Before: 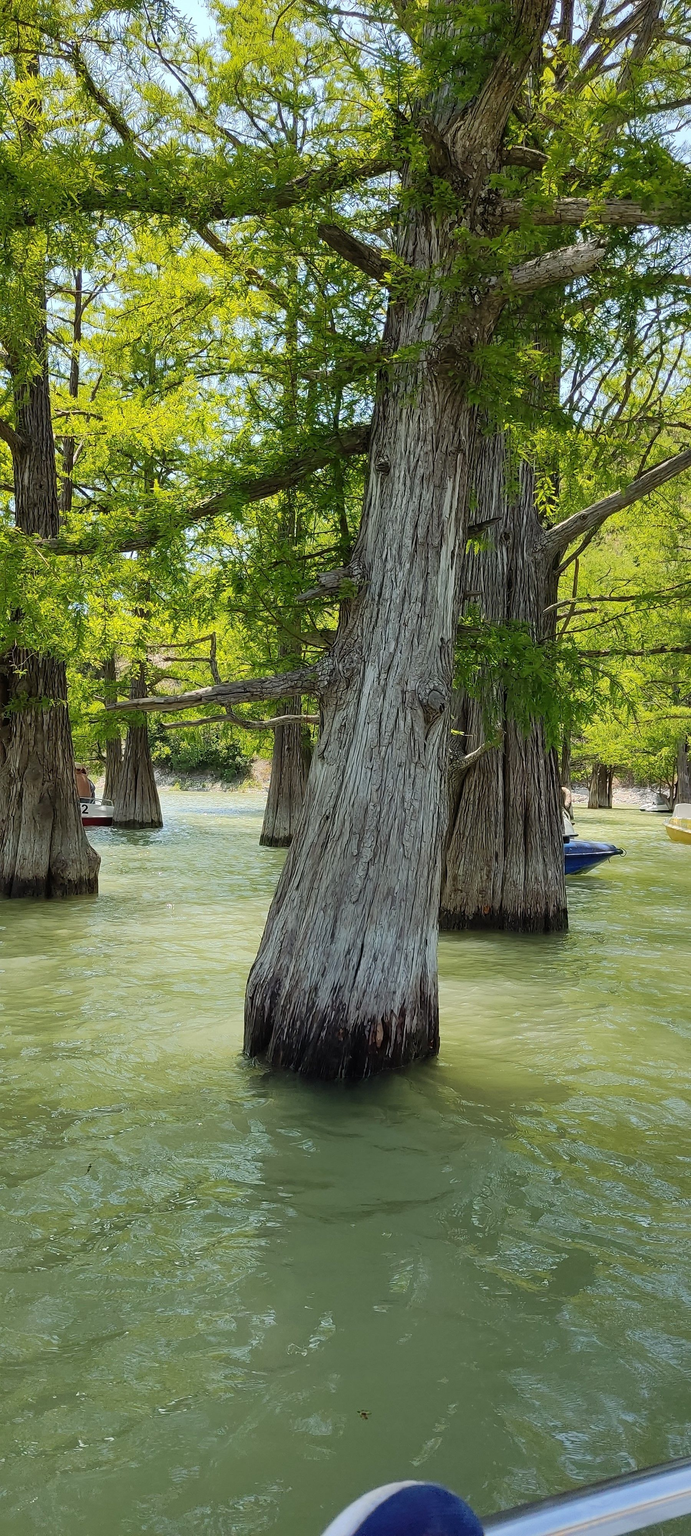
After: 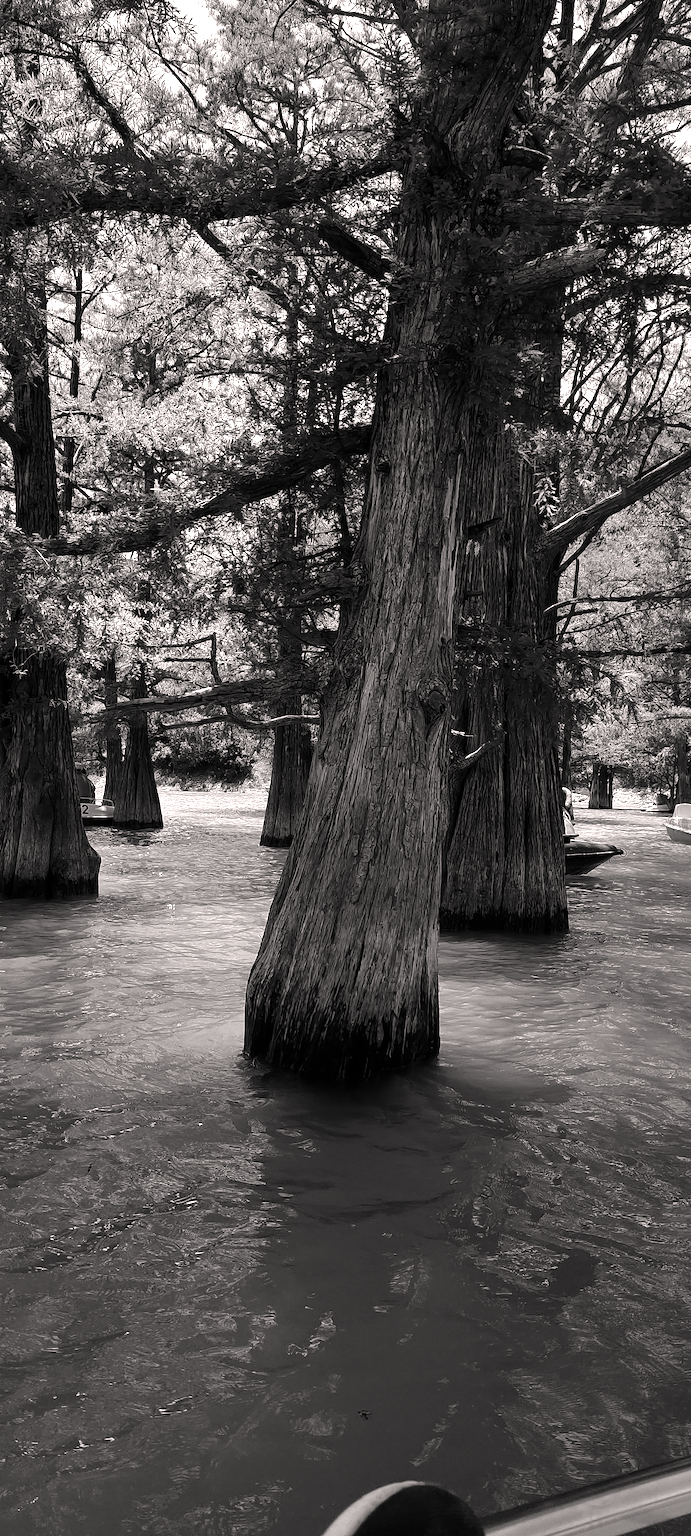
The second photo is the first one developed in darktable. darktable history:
contrast brightness saturation: contrast -0.03, brightness -0.59, saturation -1
color correction: highlights a* 3.22, highlights b* 1.93, saturation 1.19
exposure: black level correction 0, exposure 0.5 EV, compensate exposure bias true, compensate highlight preservation false
